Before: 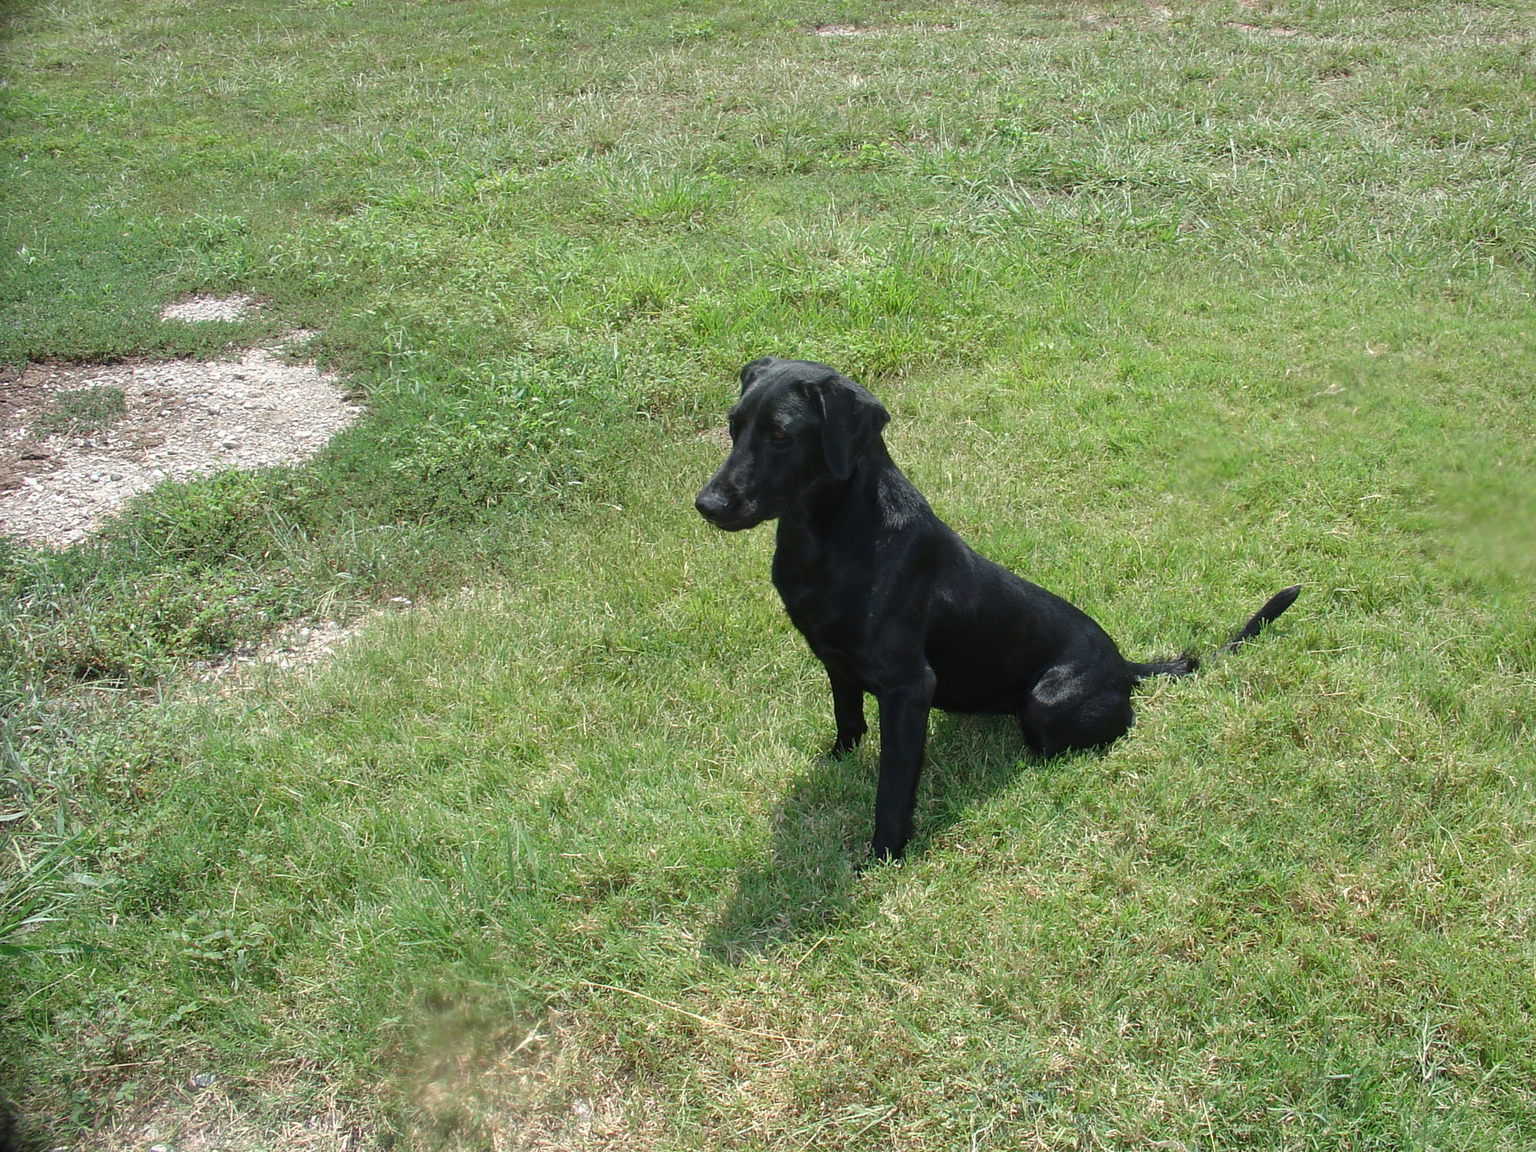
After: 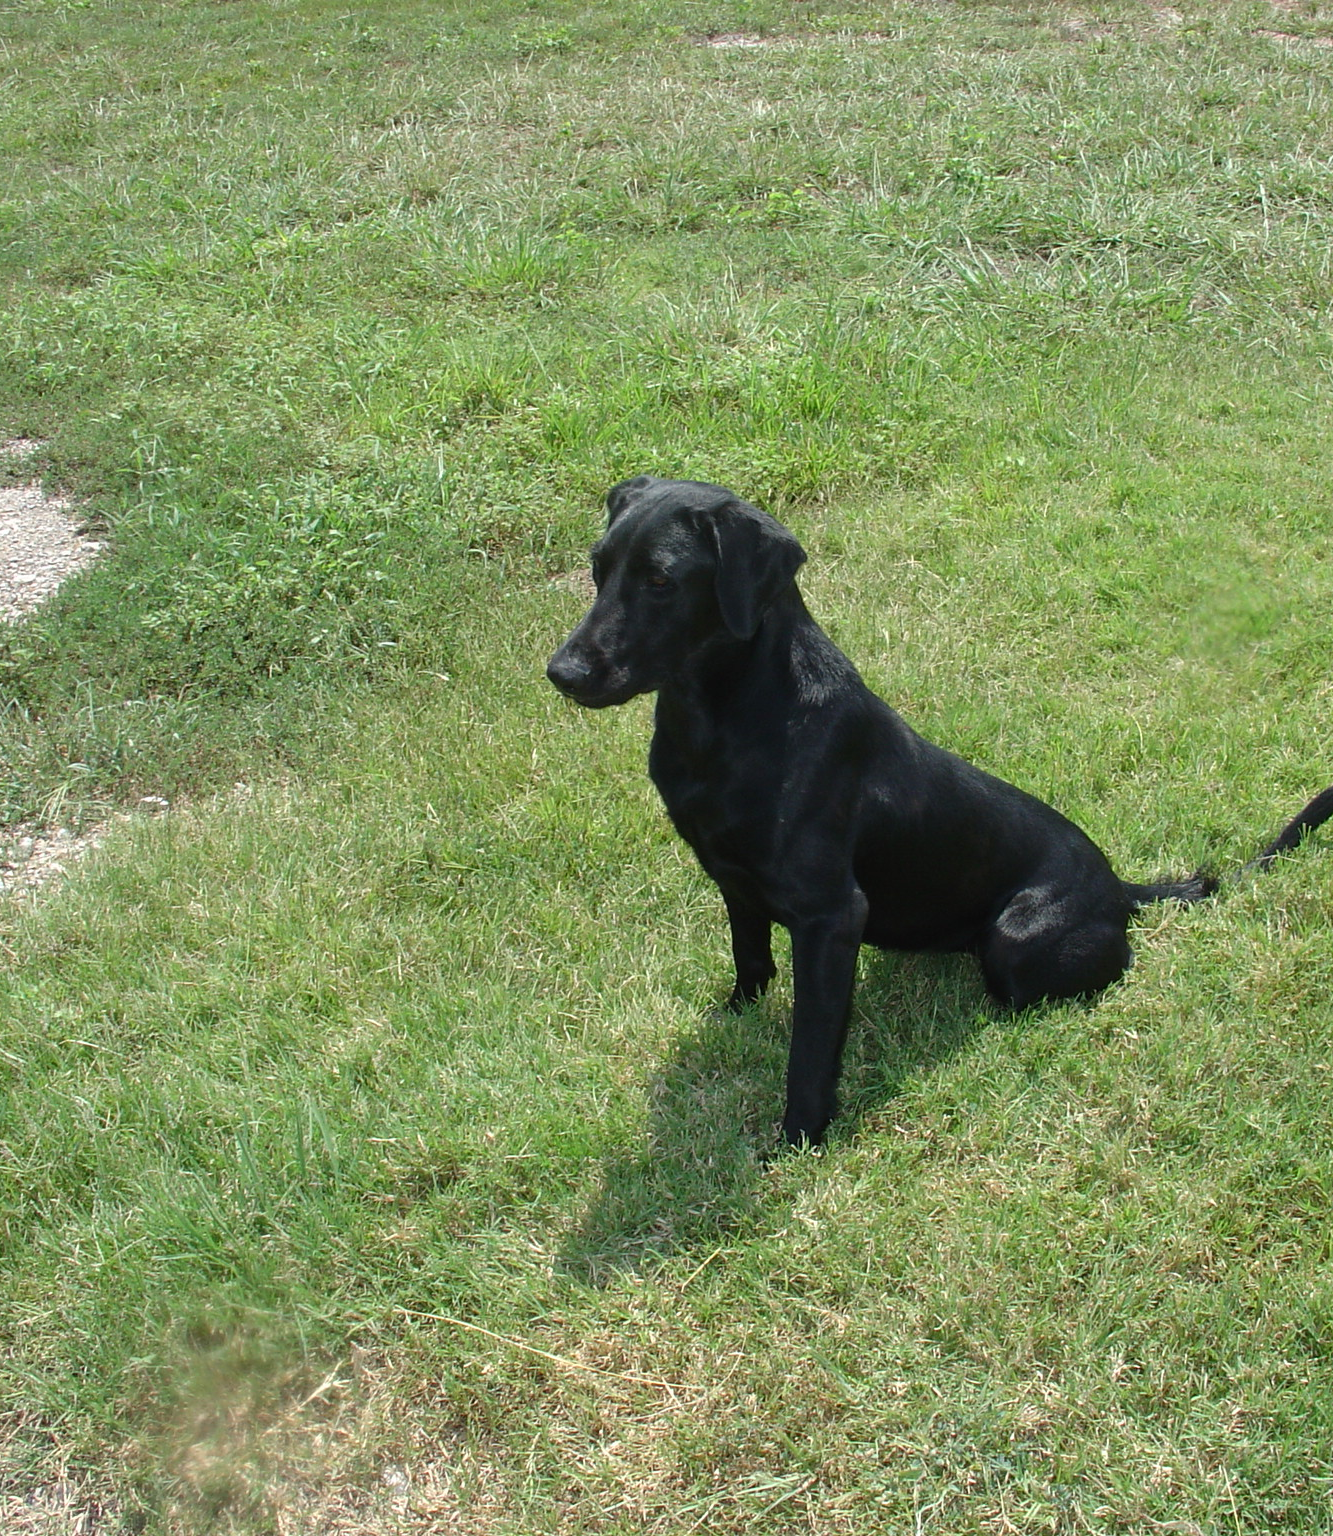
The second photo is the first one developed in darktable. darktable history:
crop and rotate: left 18.602%, right 16.298%
